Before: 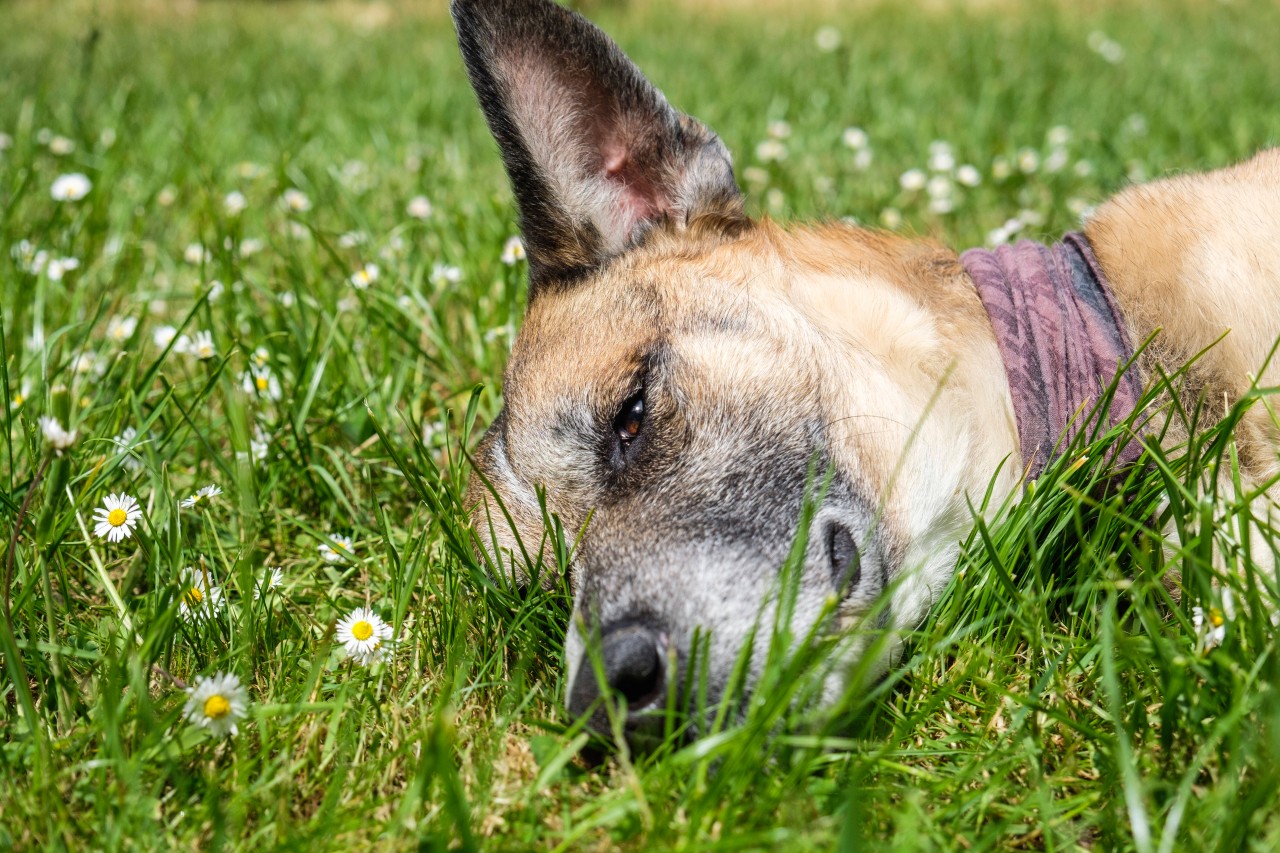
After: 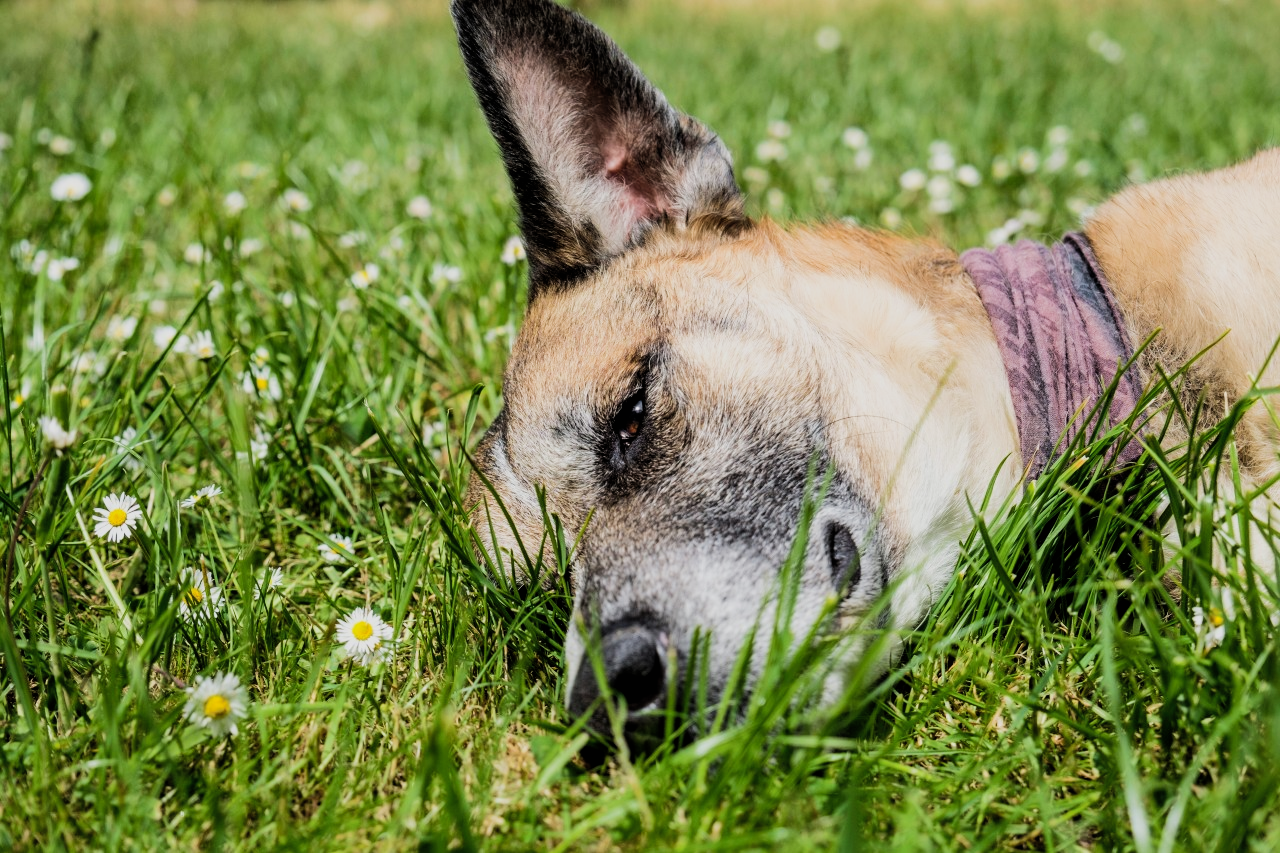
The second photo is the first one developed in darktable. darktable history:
filmic rgb: black relative exposure -5.15 EV, white relative exposure 3.98 EV, threshold 5.95 EV, hardness 2.89, contrast 1.301, highlights saturation mix -30.57%, contrast in shadows safe, enable highlight reconstruction true
shadows and highlights: shadows 25.59, highlights -24.4
